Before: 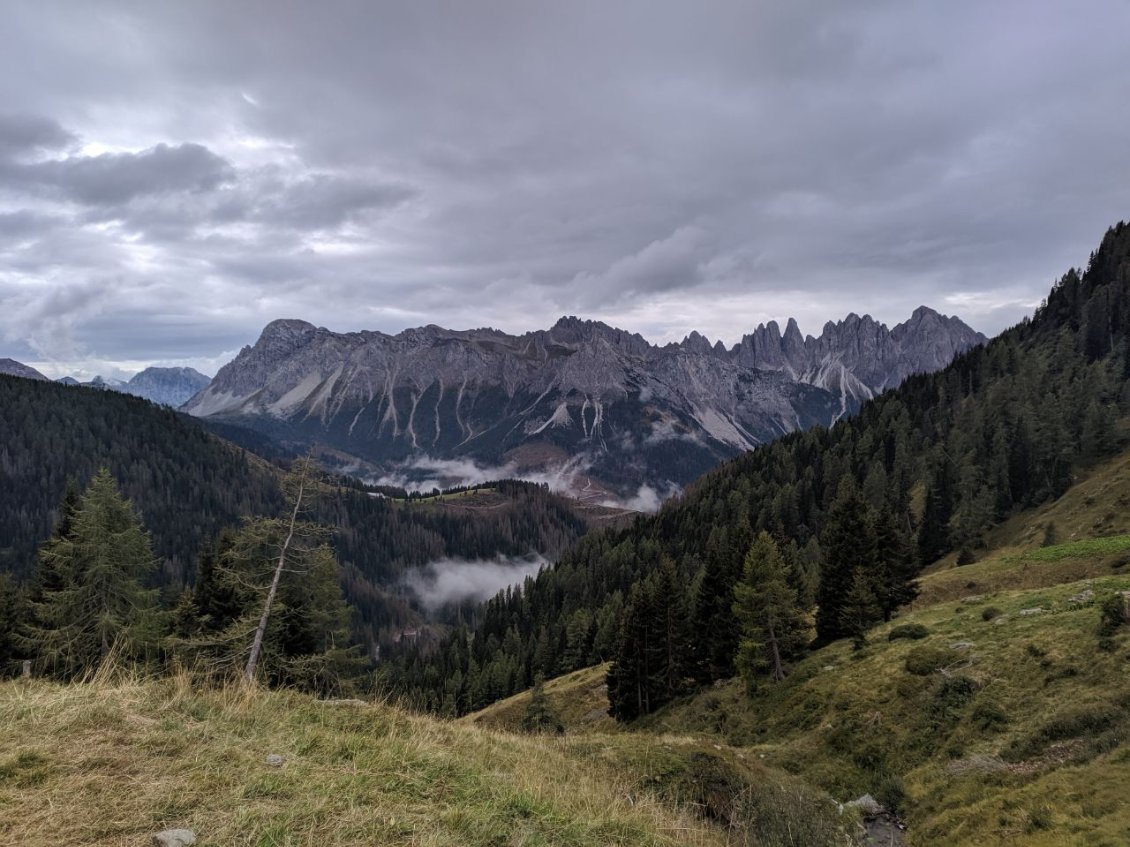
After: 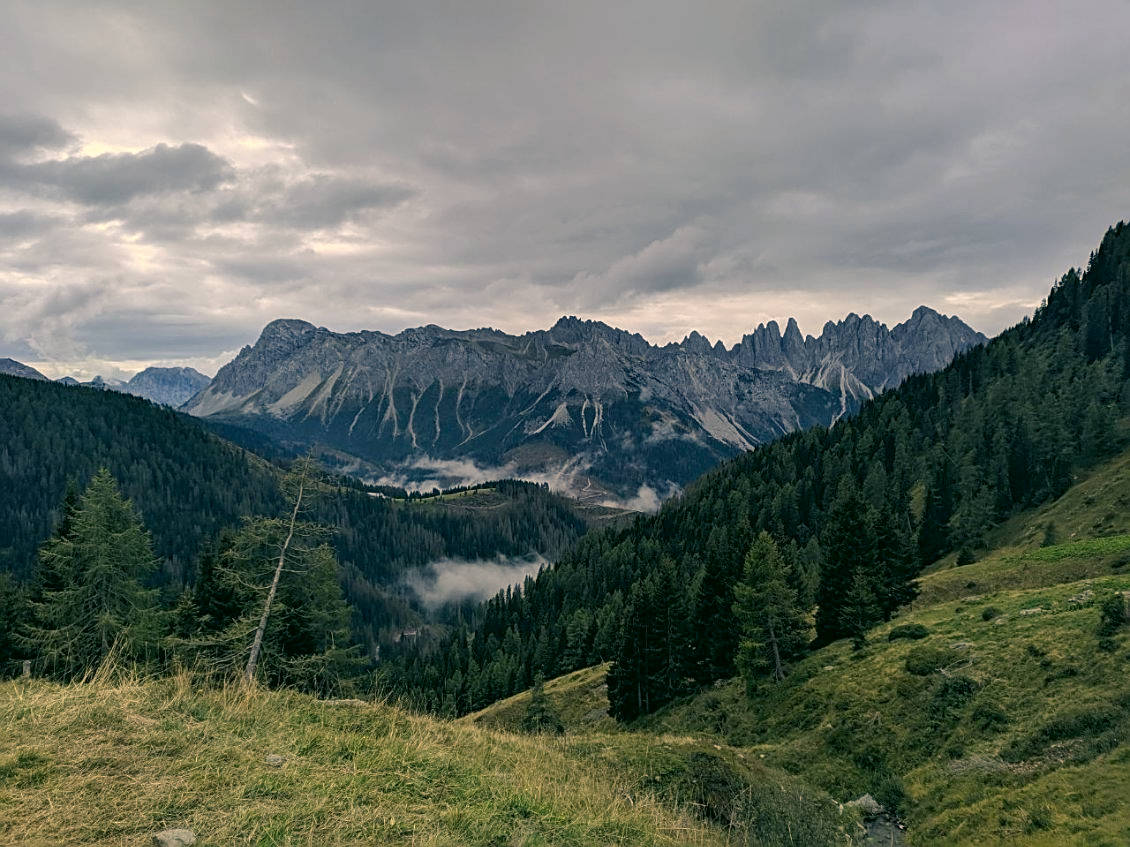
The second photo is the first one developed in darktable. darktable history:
sharpen: on, module defaults
color correction: highlights a* -0.482, highlights b* 9.48, shadows a* -9.48, shadows b* 0.803
color balance rgb: shadows lift › chroma 5.41%, shadows lift › hue 240°, highlights gain › chroma 3.74%, highlights gain › hue 60°, saturation formula JzAzBz (2021)
